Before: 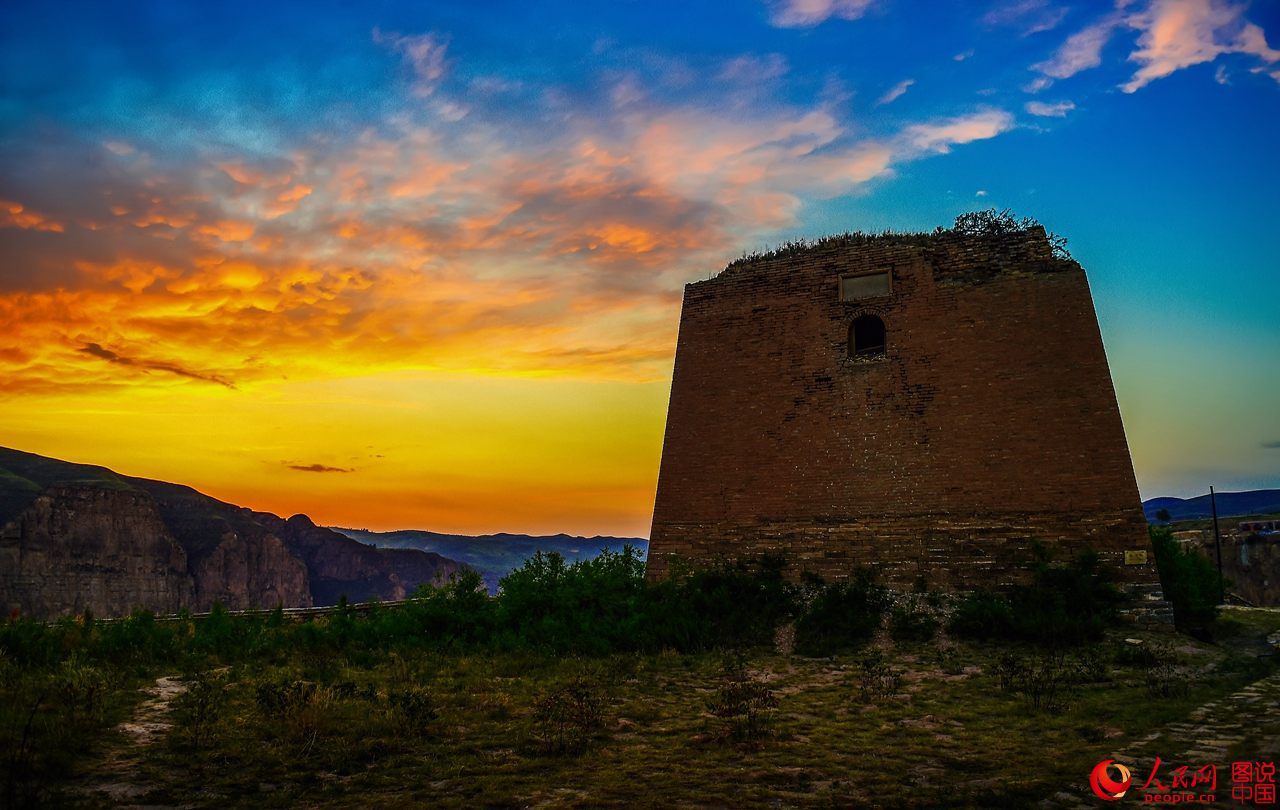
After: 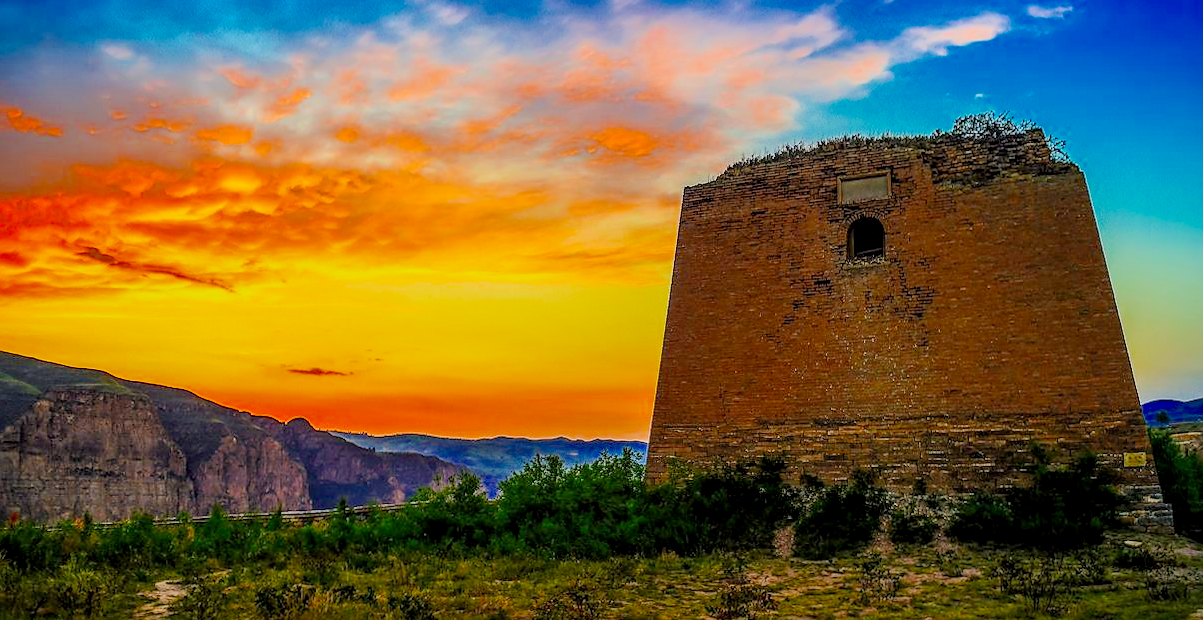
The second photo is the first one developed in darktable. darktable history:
filmic rgb: black relative exposure -7.02 EV, white relative exposure 6.05 EV, target black luminance 0%, hardness 2.73, latitude 61.73%, contrast 0.703, highlights saturation mix 11.37%, shadows ↔ highlights balance -0.116%, color science v5 (2021), contrast in shadows safe, contrast in highlights safe
crop and rotate: angle 0.087°, top 11.906%, right 5.742%, bottom 11.328%
local contrast: on, module defaults
sharpen: radius 1.012, threshold 0.873
exposure: black level correction 0, exposure 1.554 EV, compensate highlight preservation false
